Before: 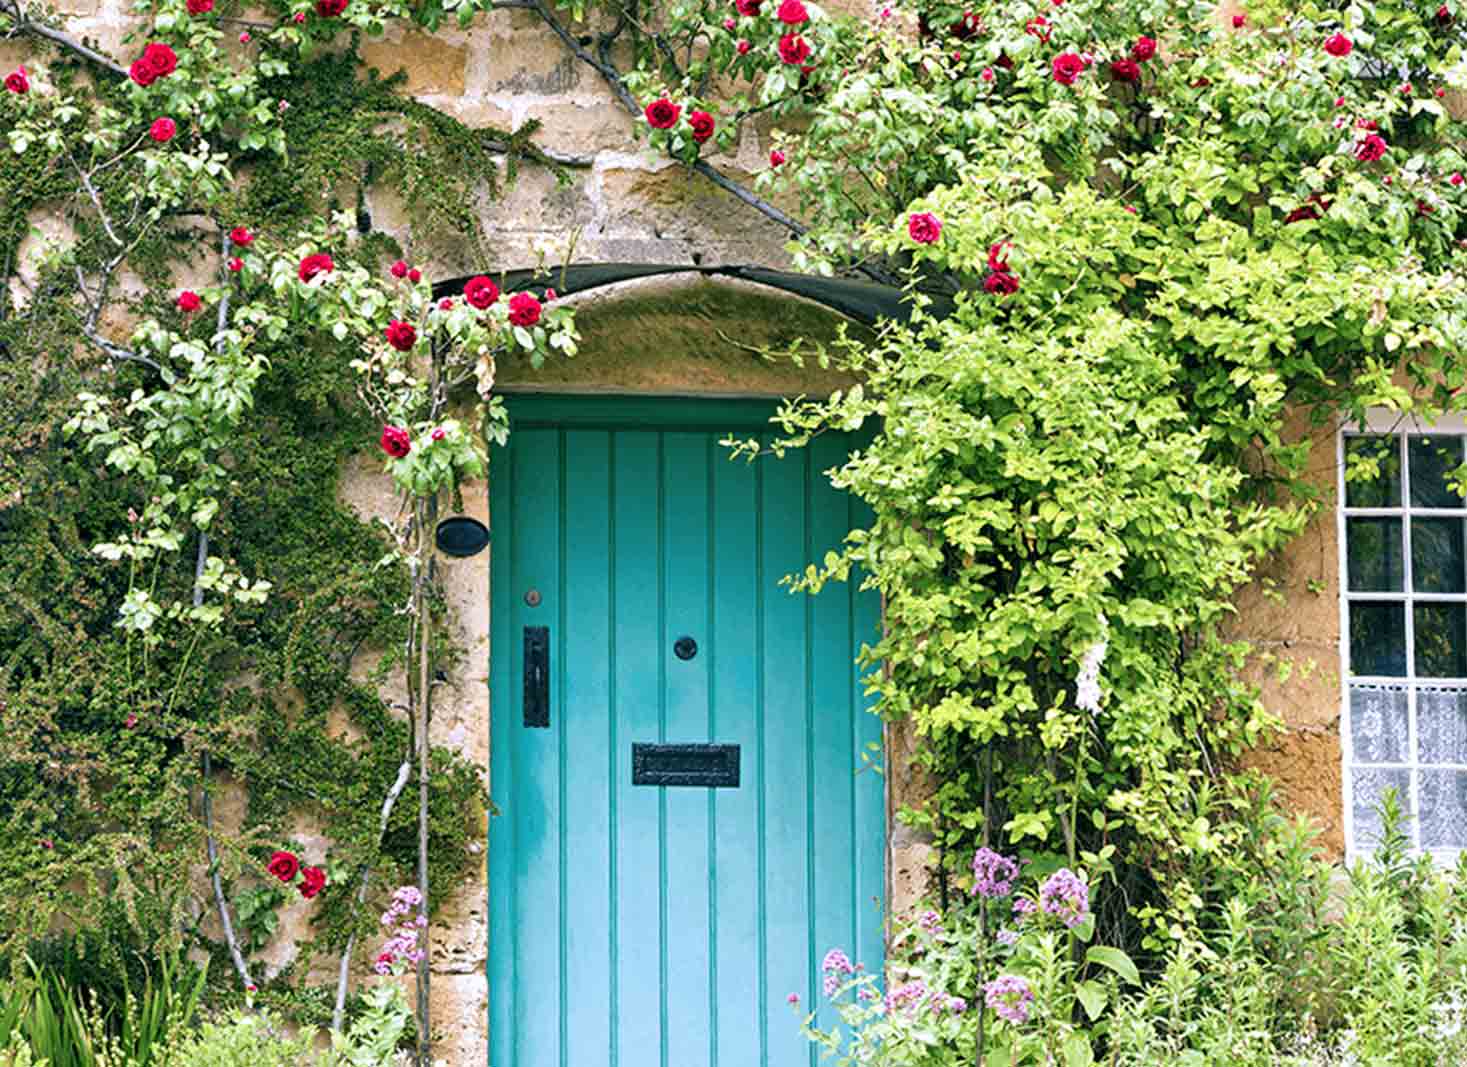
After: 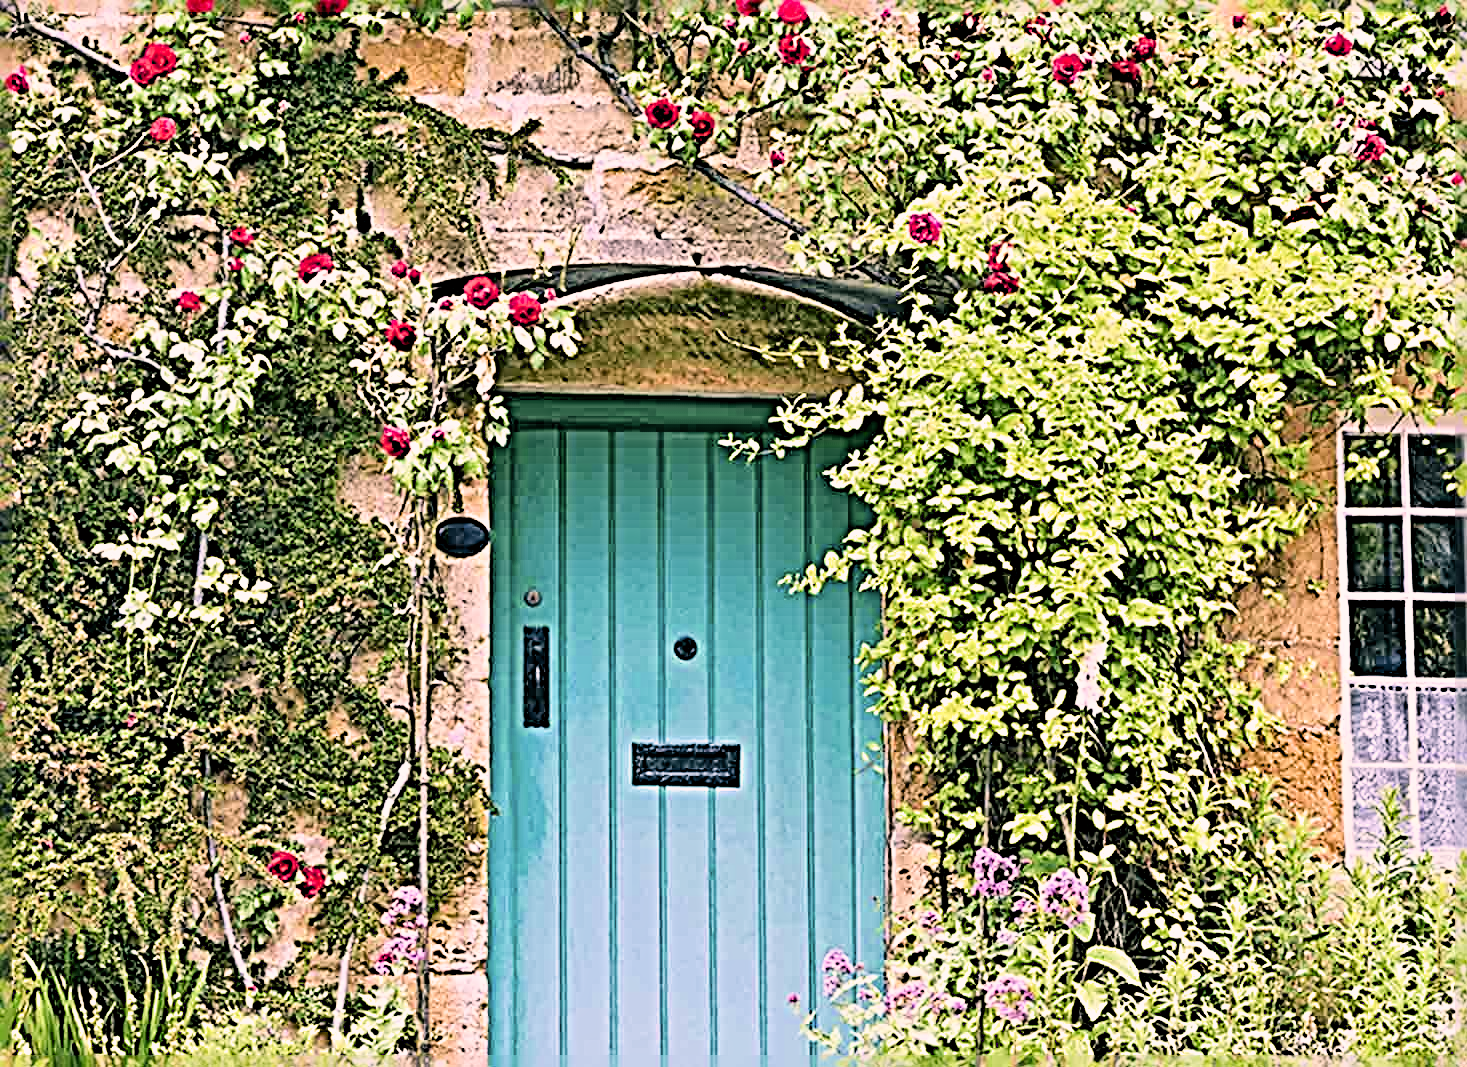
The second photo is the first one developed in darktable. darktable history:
sharpen: radius 6.288, amount 1.814, threshold 0.118
exposure: black level correction 0, exposure 0.7 EV, compensate highlight preservation false
filmic rgb: black relative exposure -7.65 EV, white relative exposure 4.56 EV, threshold 5.97 EV, hardness 3.61, color science v6 (2022), iterations of high-quality reconstruction 0, enable highlight reconstruction true
color correction: highlights a* 12.31, highlights b* 5.48
